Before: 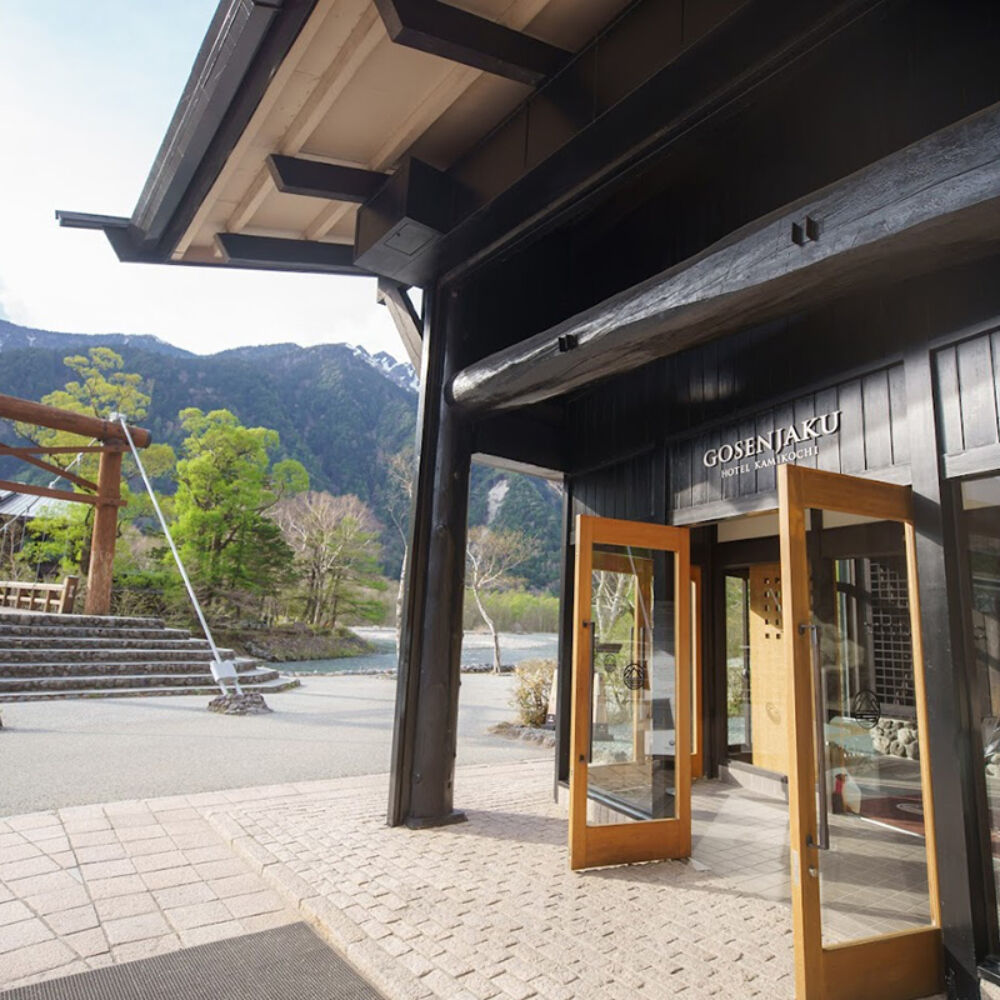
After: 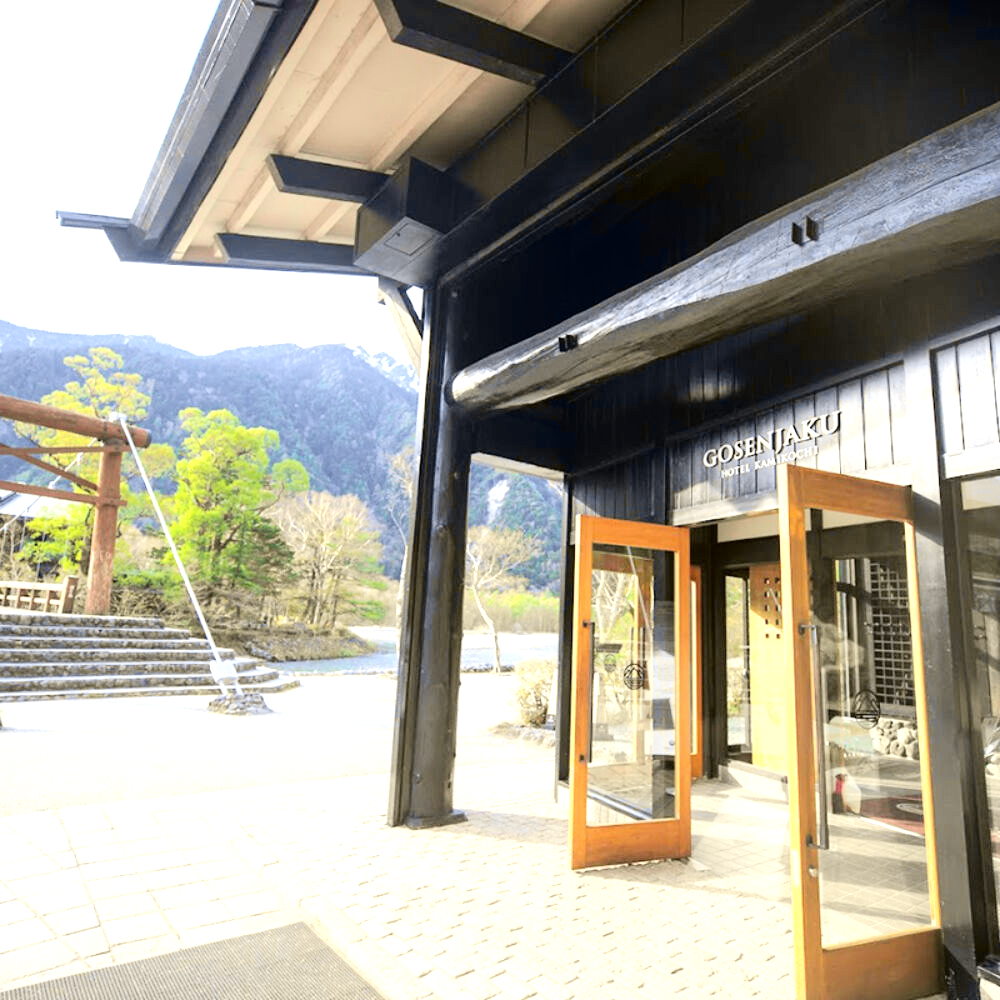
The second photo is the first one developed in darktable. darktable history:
tone curve: curves: ch0 [(0.017, 0) (0.122, 0.046) (0.295, 0.297) (0.449, 0.505) (0.559, 0.629) (0.729, 0.796) (0.879, 0.898) (1, 0.97)]; ch1 [(0, 0) (0.393, 0.4) (0.447, 0.447) (0.485, 0.497) (0.522, 0.503) (0.539, 0.52) (0.606, 0.6) (0.696, 0.679) (1, 1)]; ch2 [(0, 0) (0.369, 0.388) (0.449, 0.431) (0.499, 0.501) (0.516, 0.536) (0.604, 0.599) (0.741, 0.763) (1, 1)], color space Lab, independent channels, preserve colors none
exposure: exposure 1.223 EV, compensate highlight preservation false
